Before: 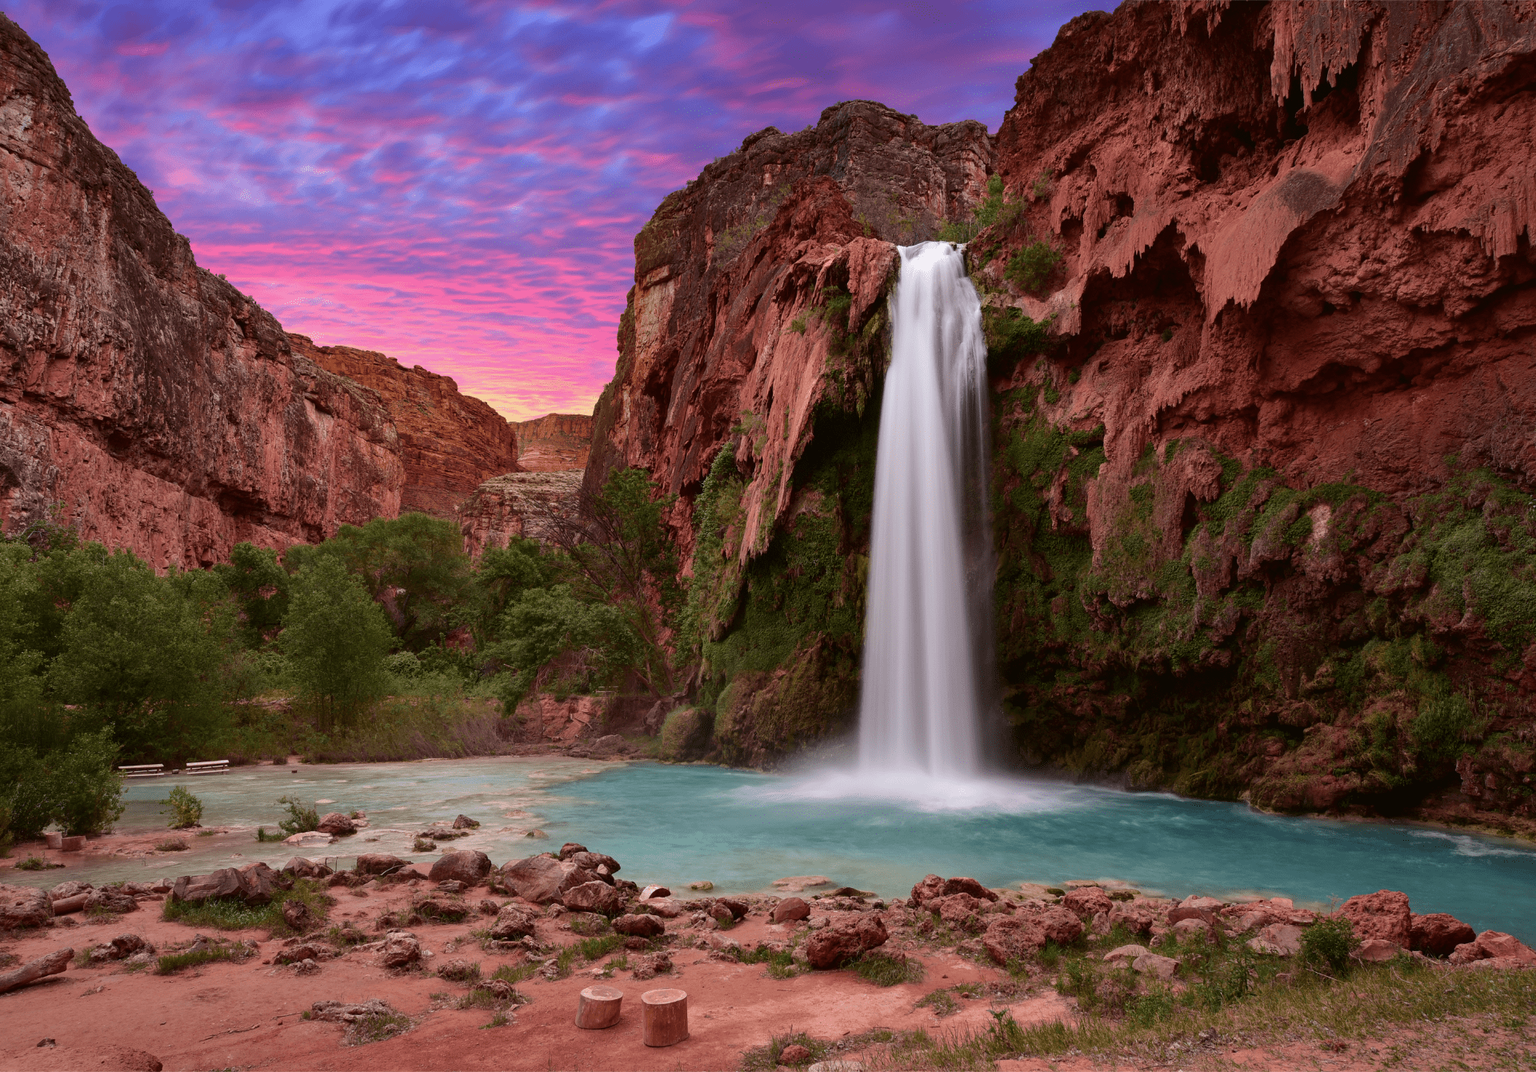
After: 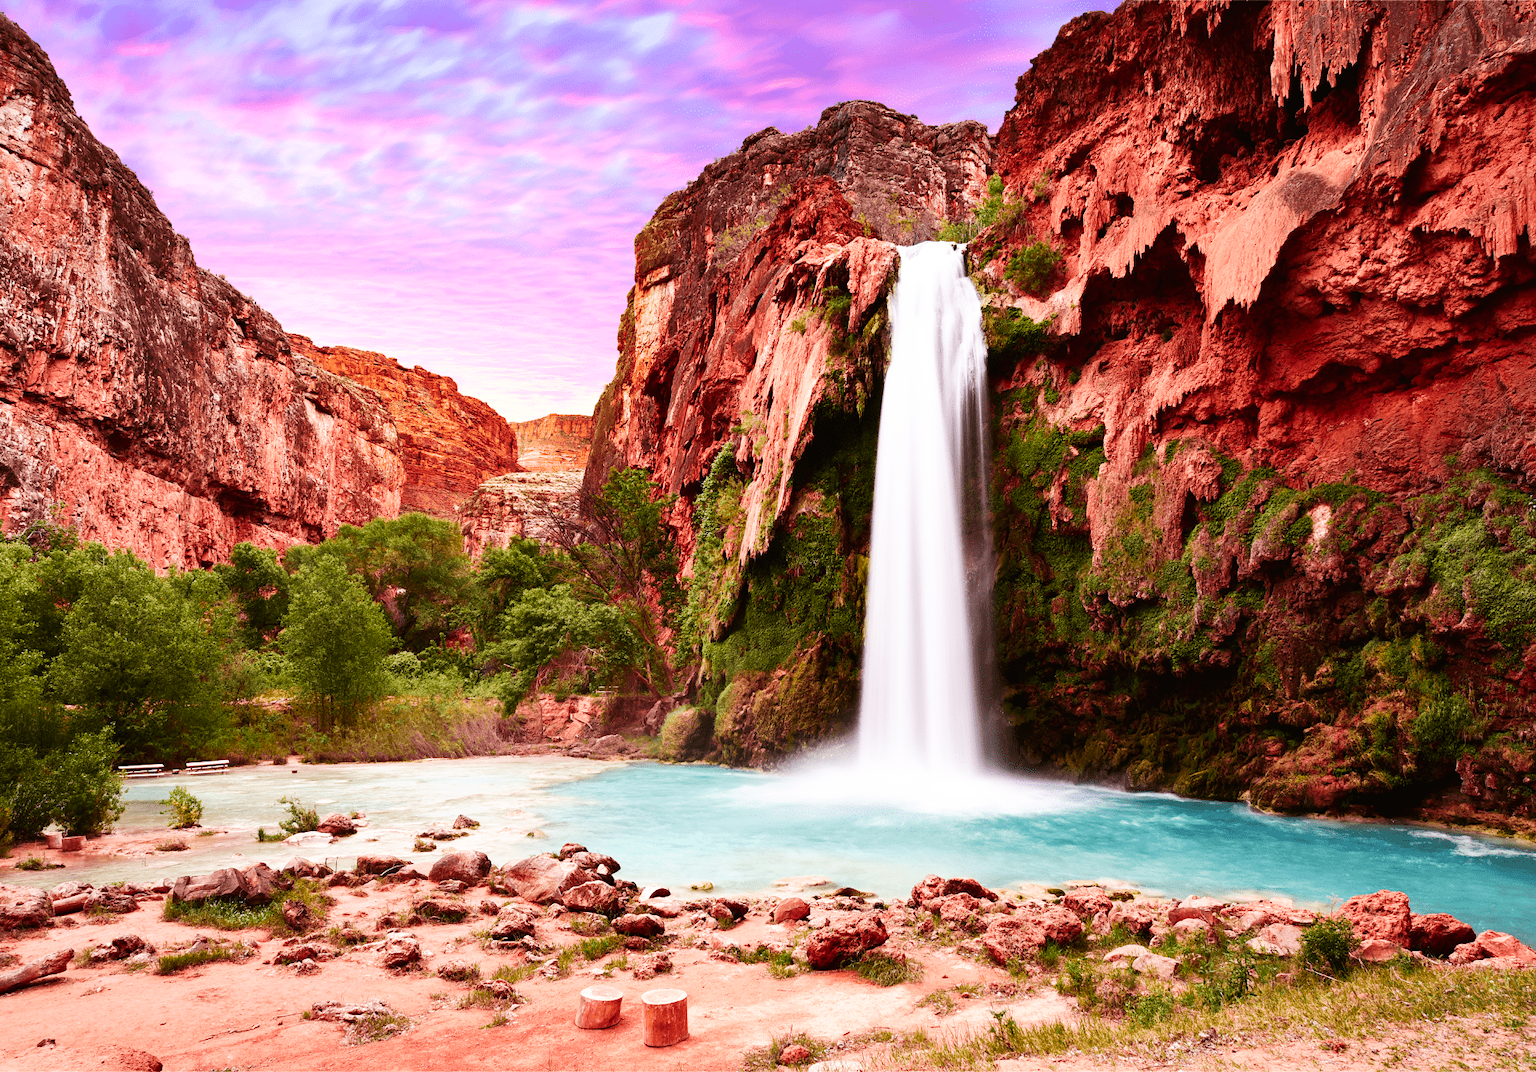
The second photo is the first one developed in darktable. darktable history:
base curve: curves: ch0 [(0, 0) (0.007, 0.004) (0.027, 0.03) (0.046, 0.07) (0.207, 0.54) (0.442, 0.872) (0.673, 0.972) (1, 1)], preserve colors none
exposure: black level correction 0, exposure 0.499 EV, compensate highlight preservation false
